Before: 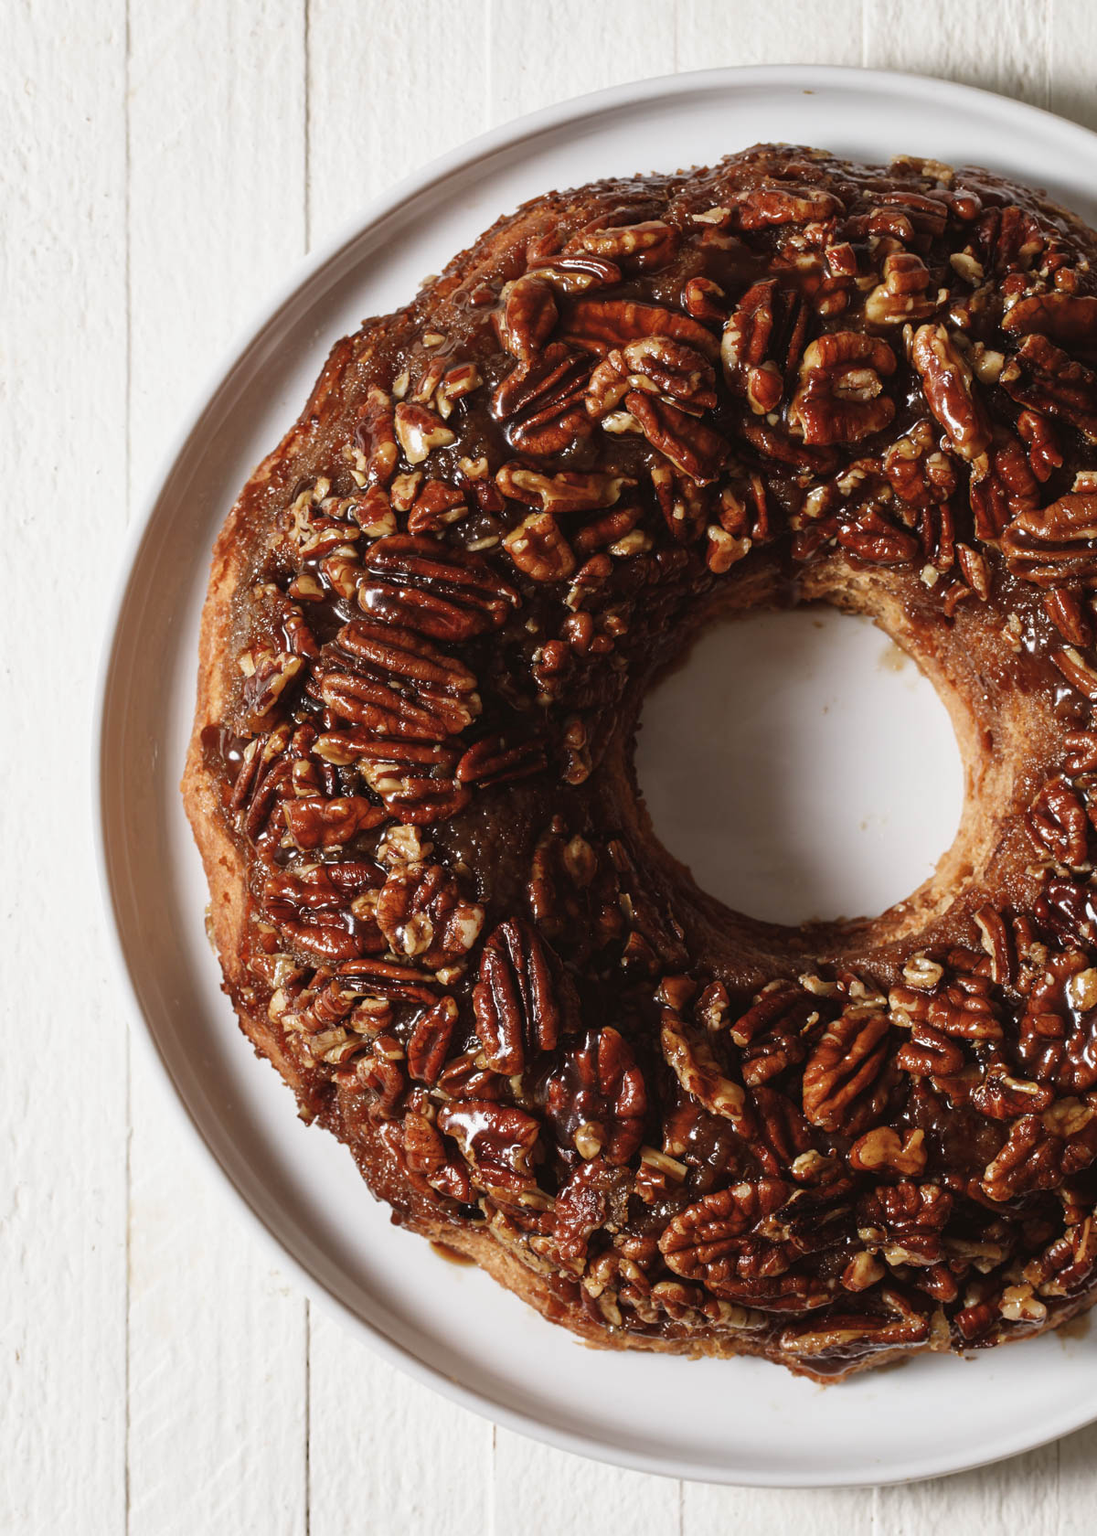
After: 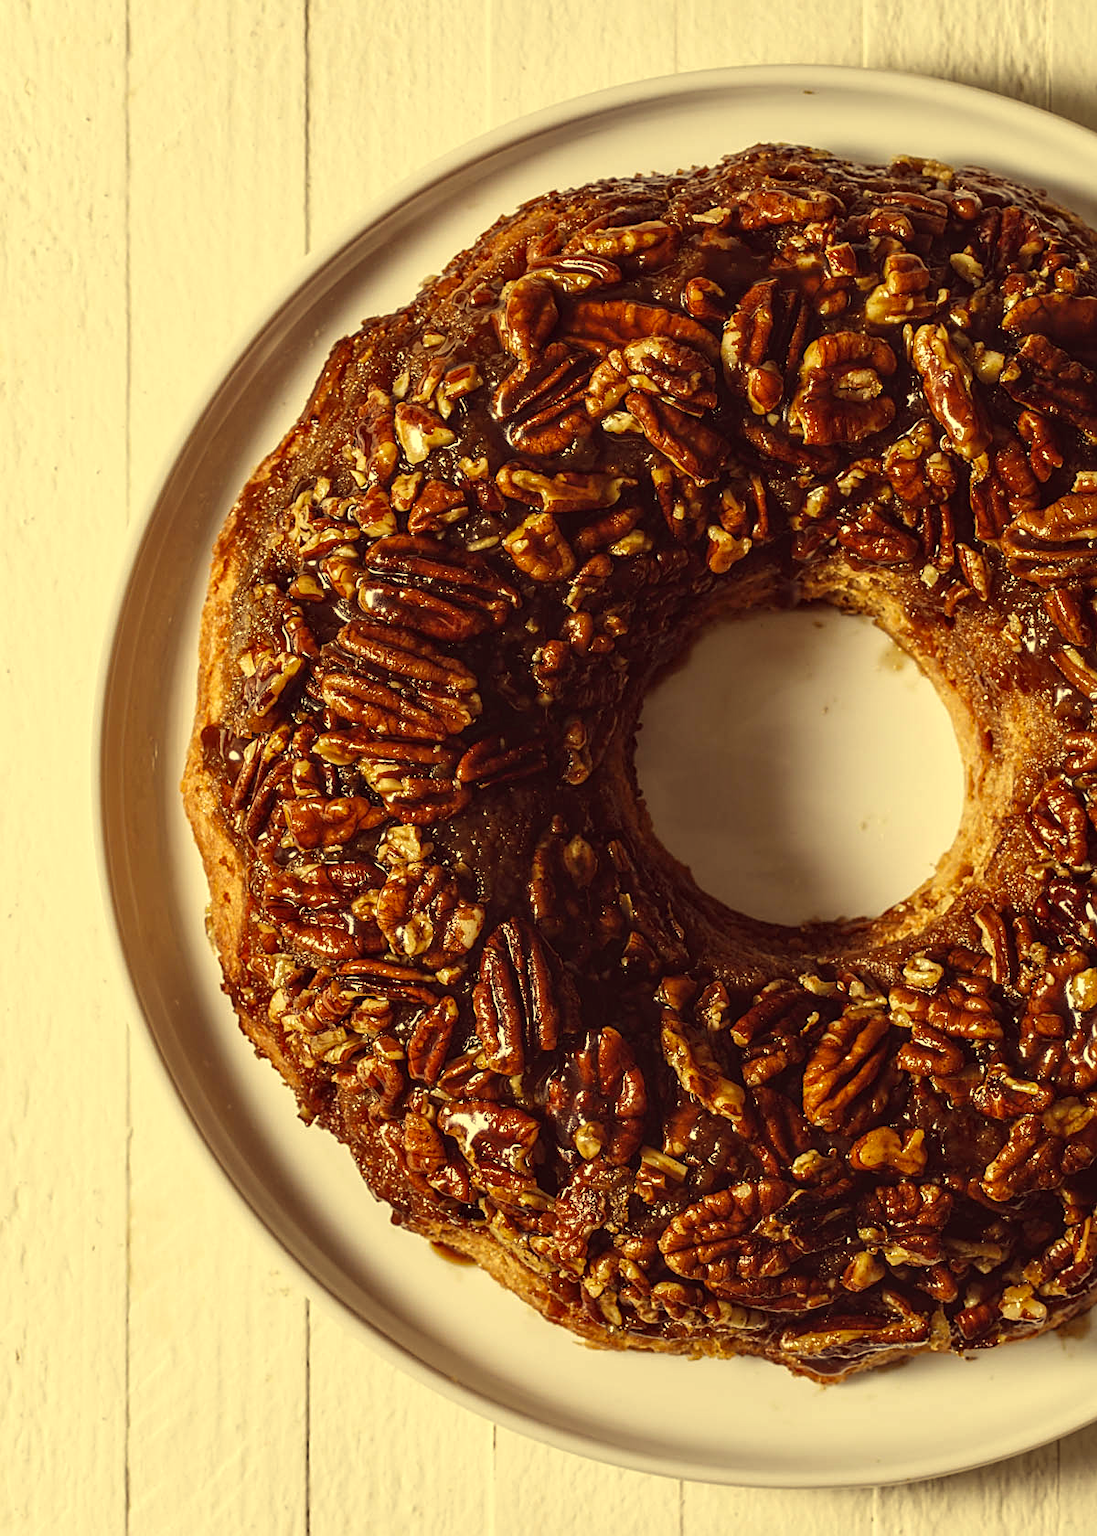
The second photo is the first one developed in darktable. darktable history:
shadows and highlights: shadows -11.18, white point adjustment 1.56, highlights 10.12
sharpen: on, module defaults
color correction: highlights a* -0.533, highlights b* 39.92, shadows a* 9.37, shadows b* -0.895
local contrast: on, module defaults
